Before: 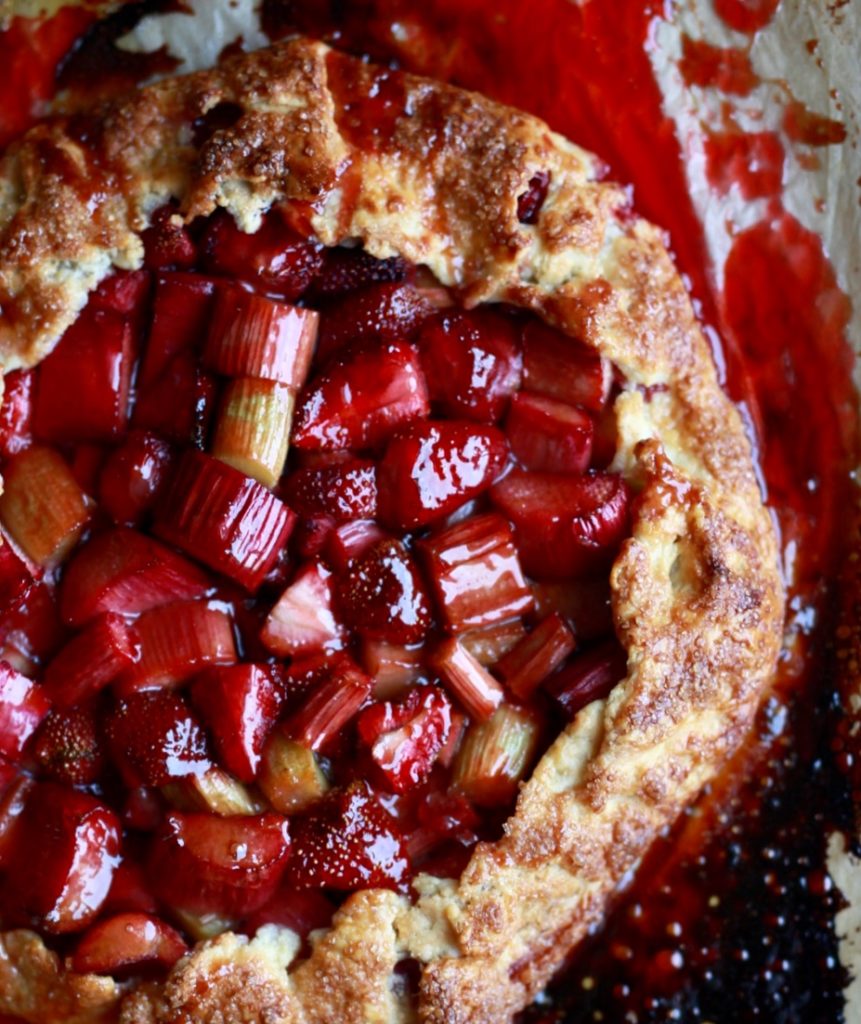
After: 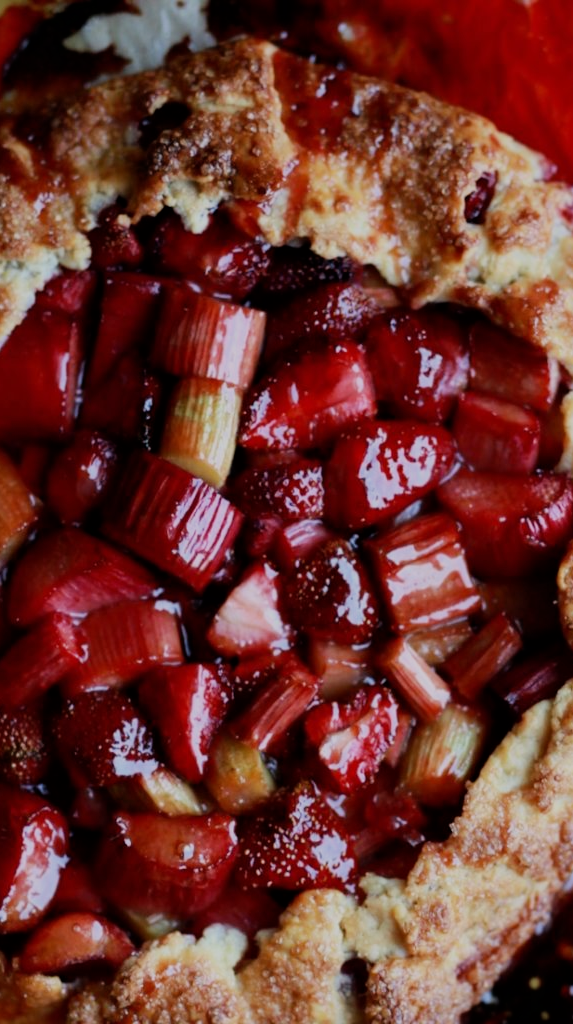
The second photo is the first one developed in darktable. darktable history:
crop and rotate: left 6.29%, right 27.053%
exposure: exposure -0.208 EV, compensate highlight preservation false
filmic rgb: black relative exposure -7.65 EV, white relative exposure 4.56 EV, hardness 3.61
